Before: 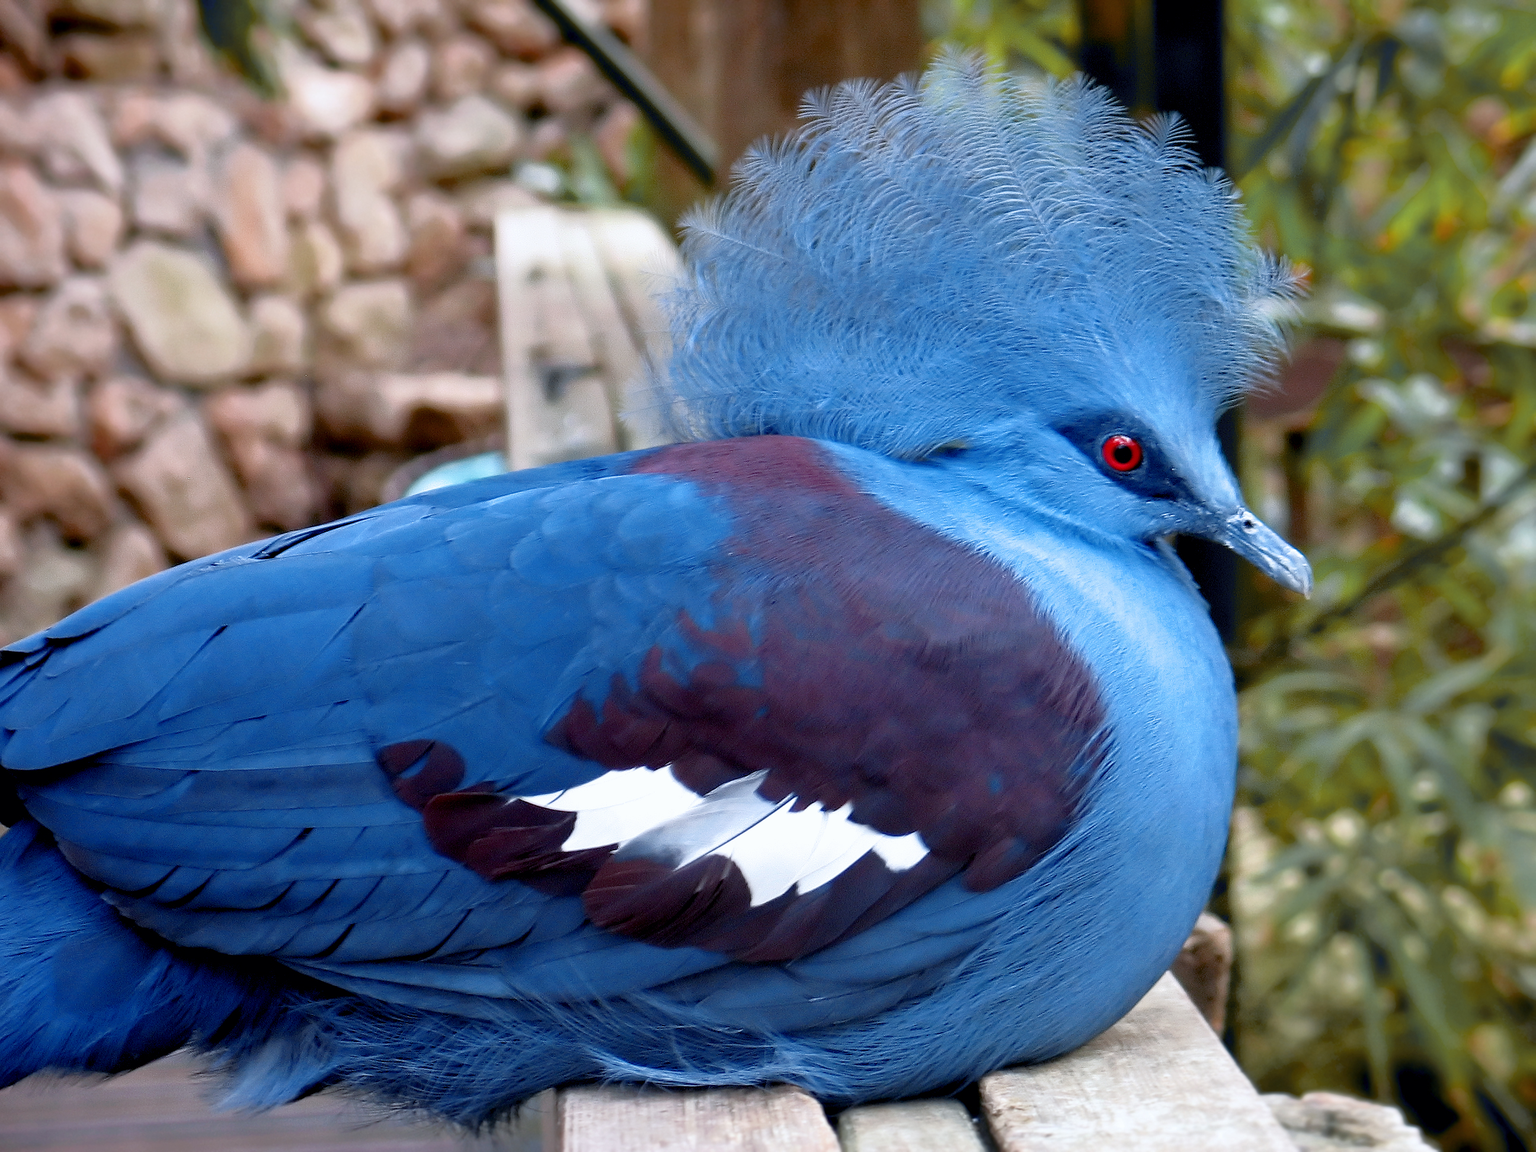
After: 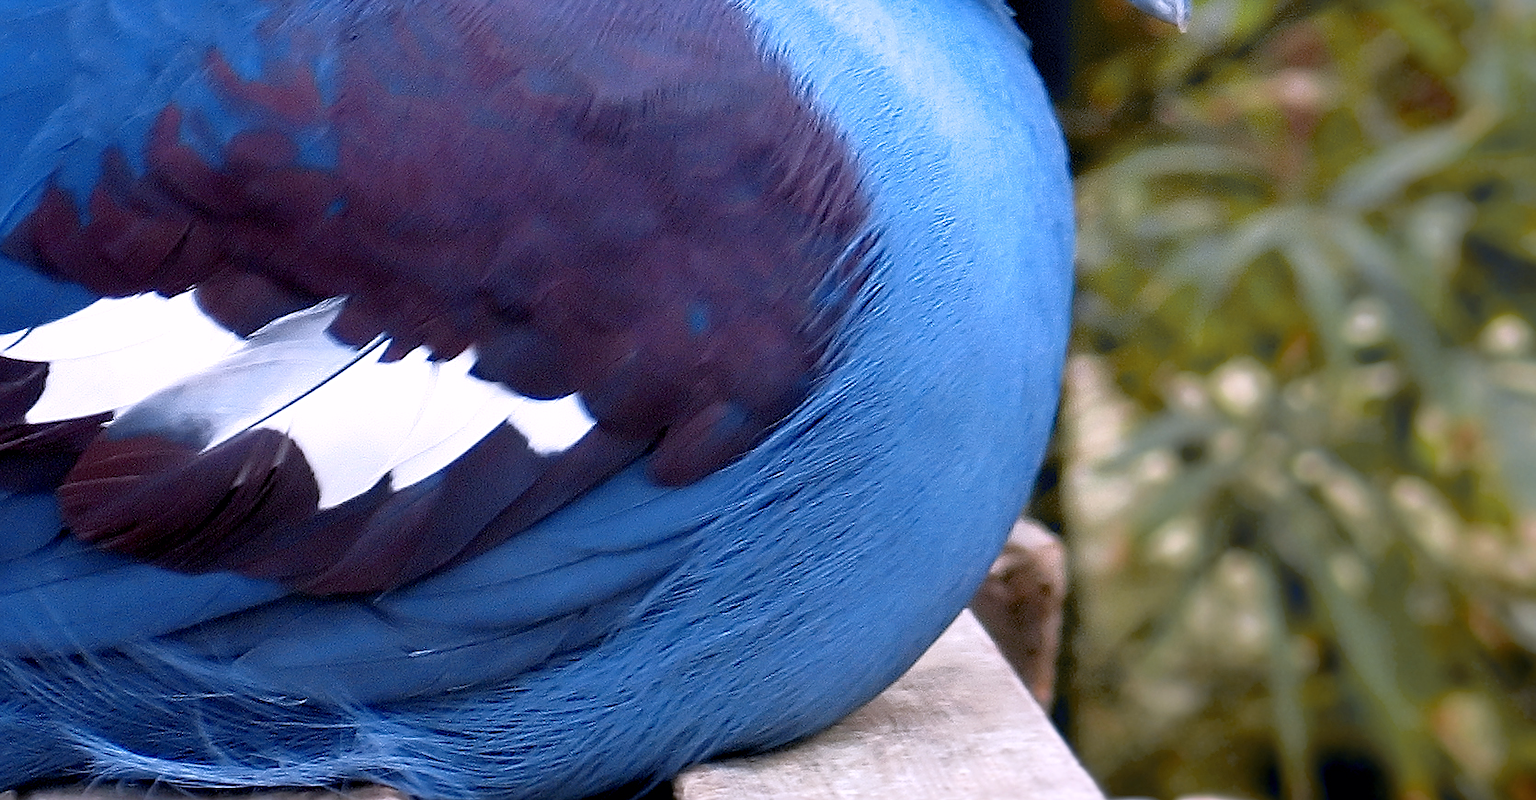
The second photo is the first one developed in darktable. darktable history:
crop and rotate: left 35.509%, top 50.238%, bottom 4.934%
white balance: red 1.05, blue 1.072
sharpen: on, module defaults
